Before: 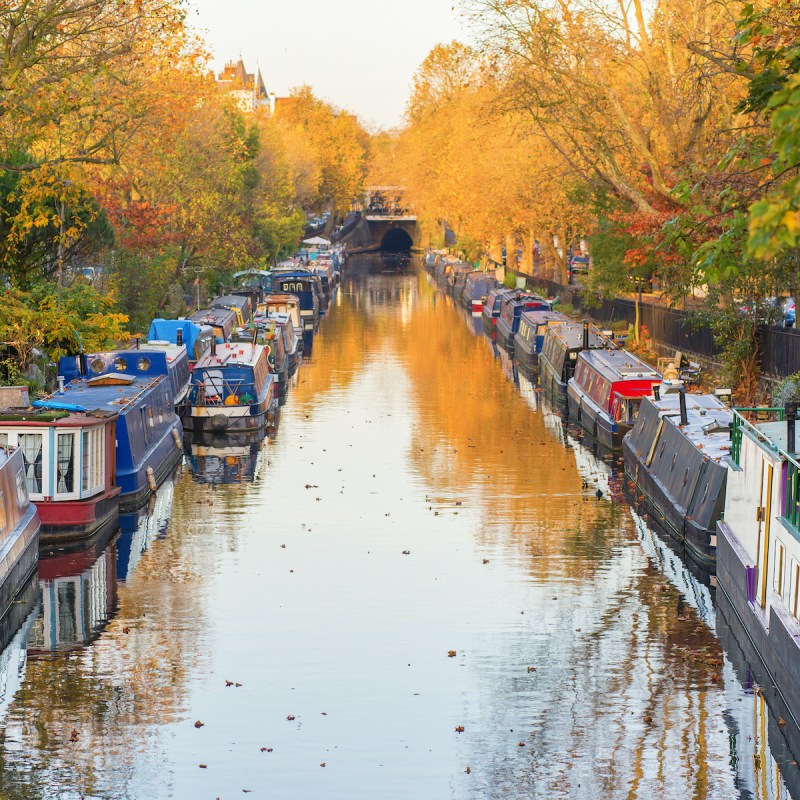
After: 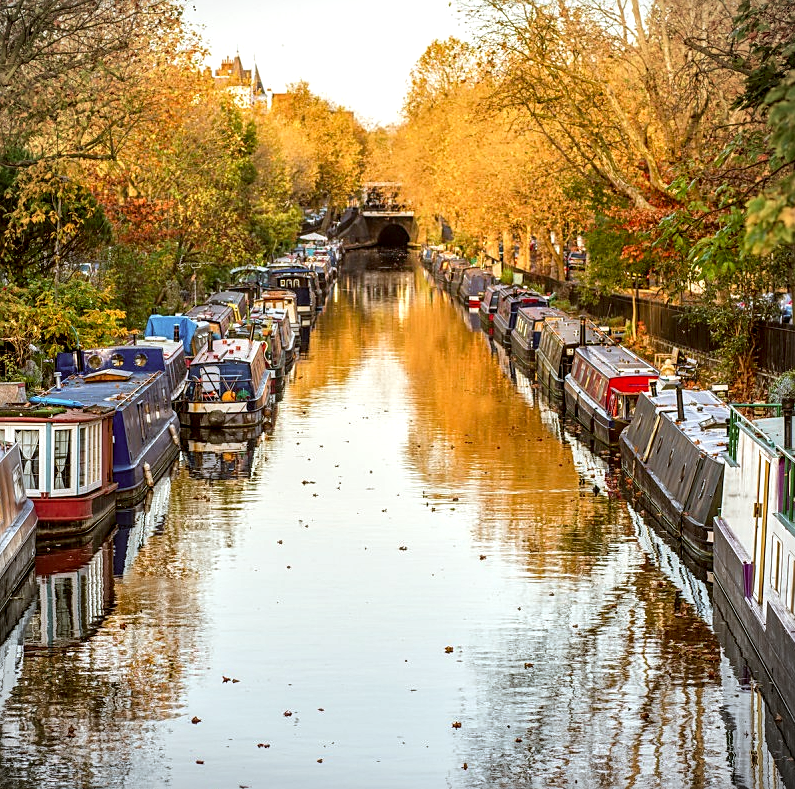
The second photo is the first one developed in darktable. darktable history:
local contrast: highlights 60%, shadows 60%, detail 160%
crop: left 0.431%, top 0.556%, right 0.144%, bottom 0.706%
vignetting: fall-off start 91.81%
sharpen: amount 0.536
color correction: highlights a* -0.474, highlights b* 0.18, shadows a* 5.04, shadows b* 20.49
tone equalizer: mask exposure compensation -0.498 EV
